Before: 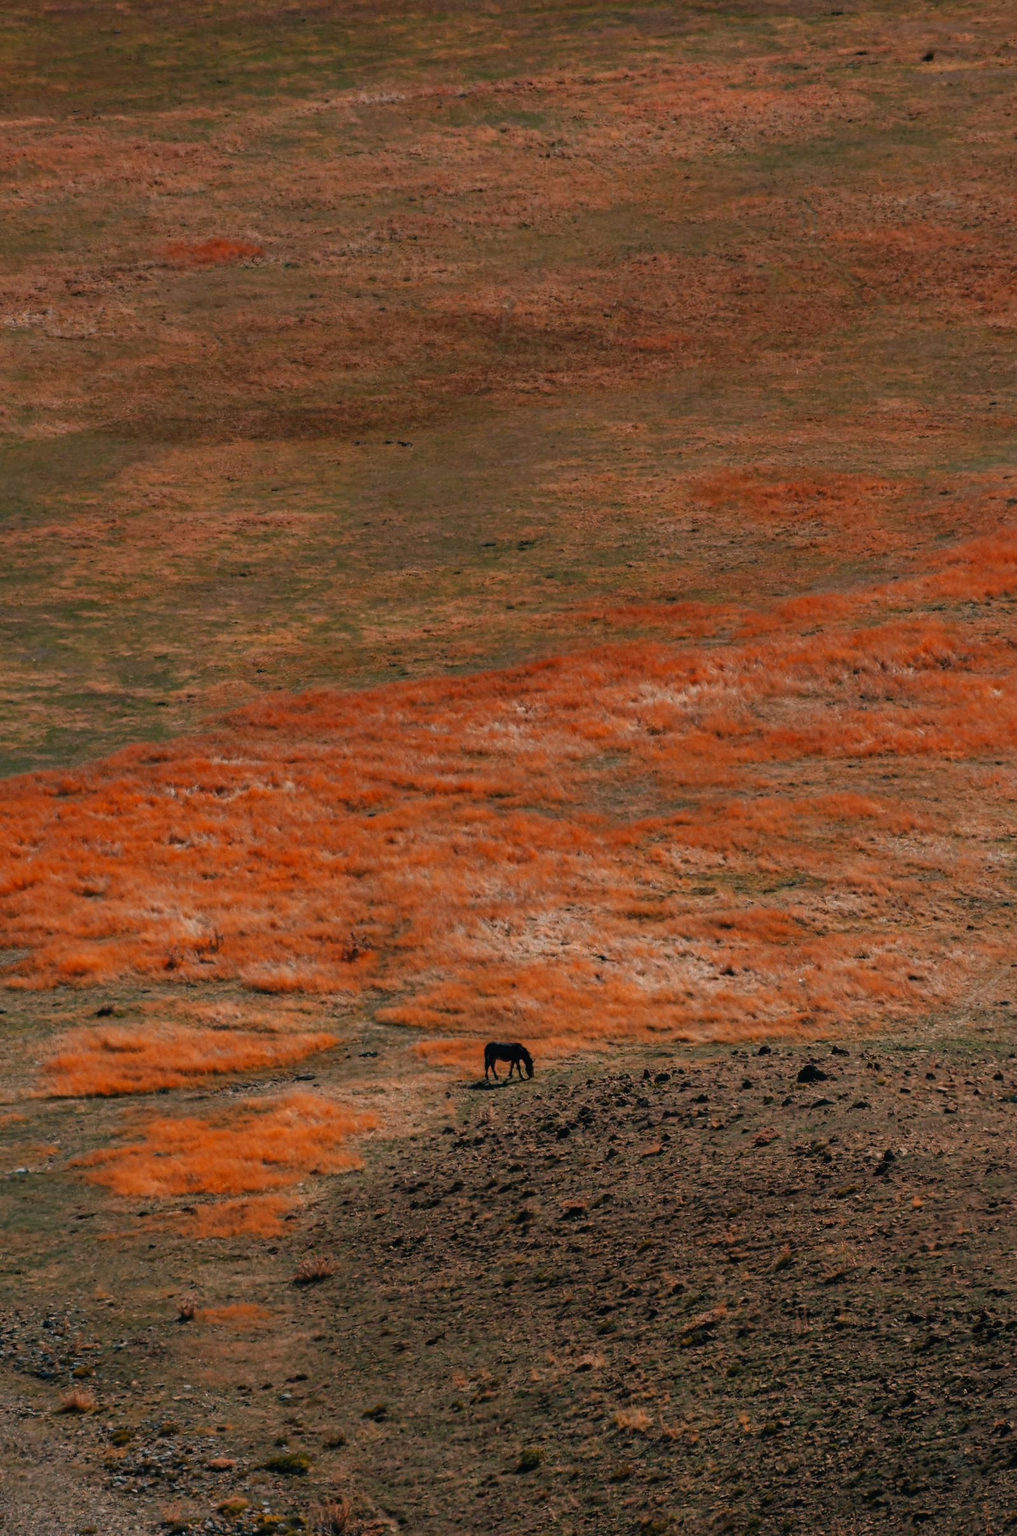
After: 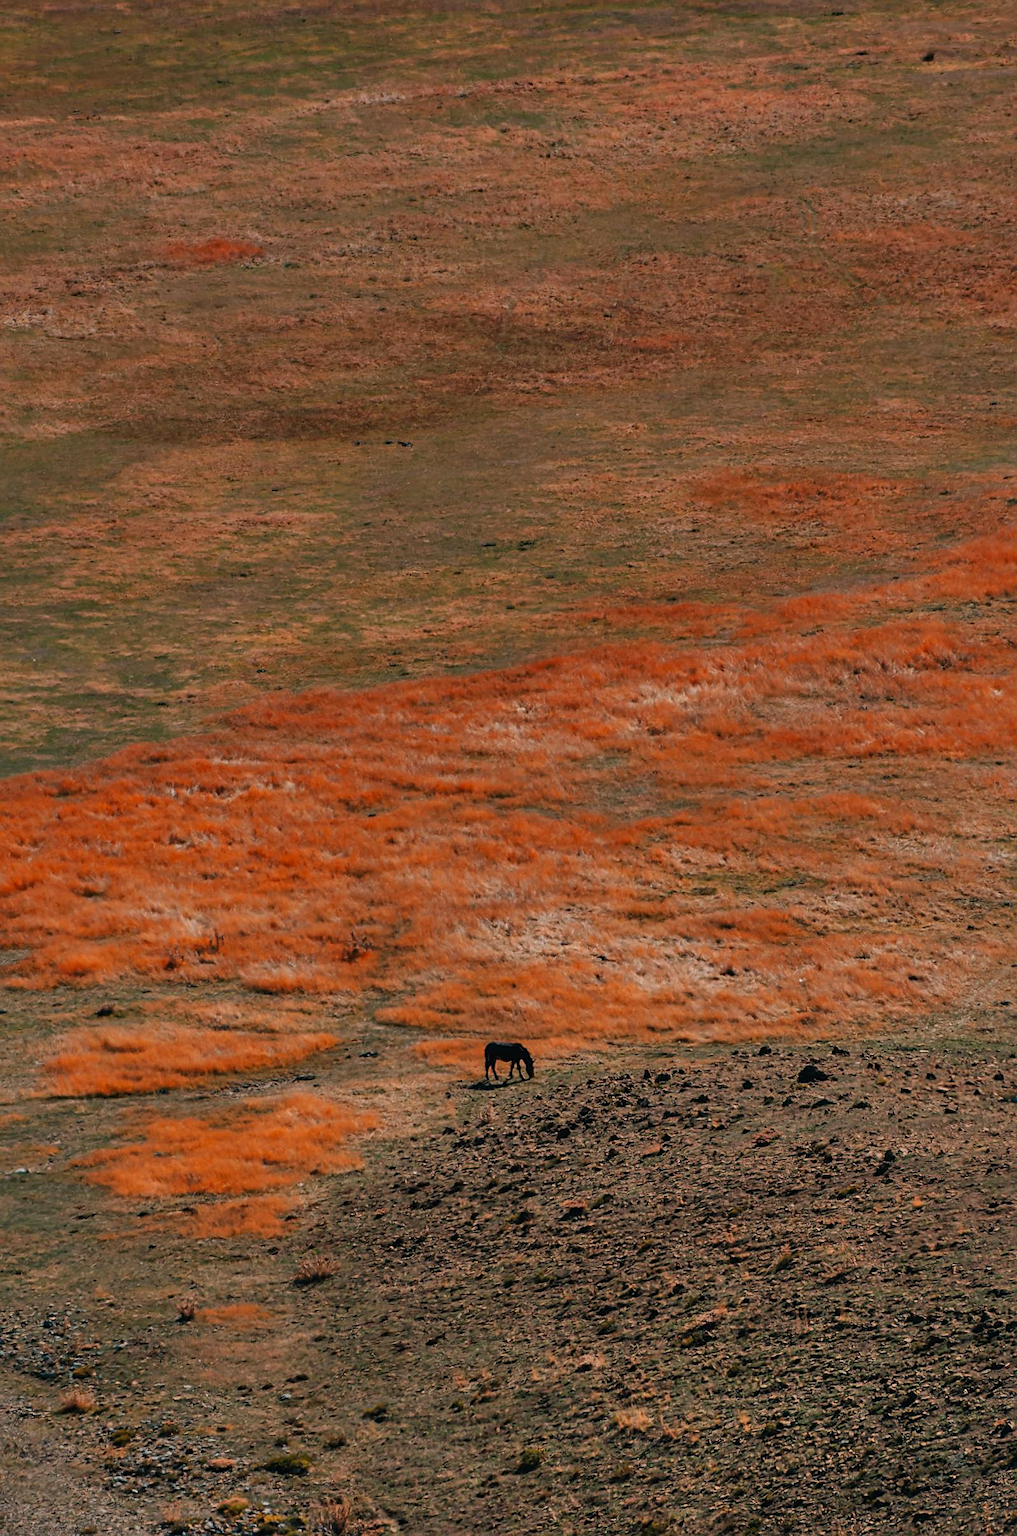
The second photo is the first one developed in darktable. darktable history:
sharpen: on, module defaults
shadows and highlights: shadows 49, highlights -42.94, soften with gaussian
